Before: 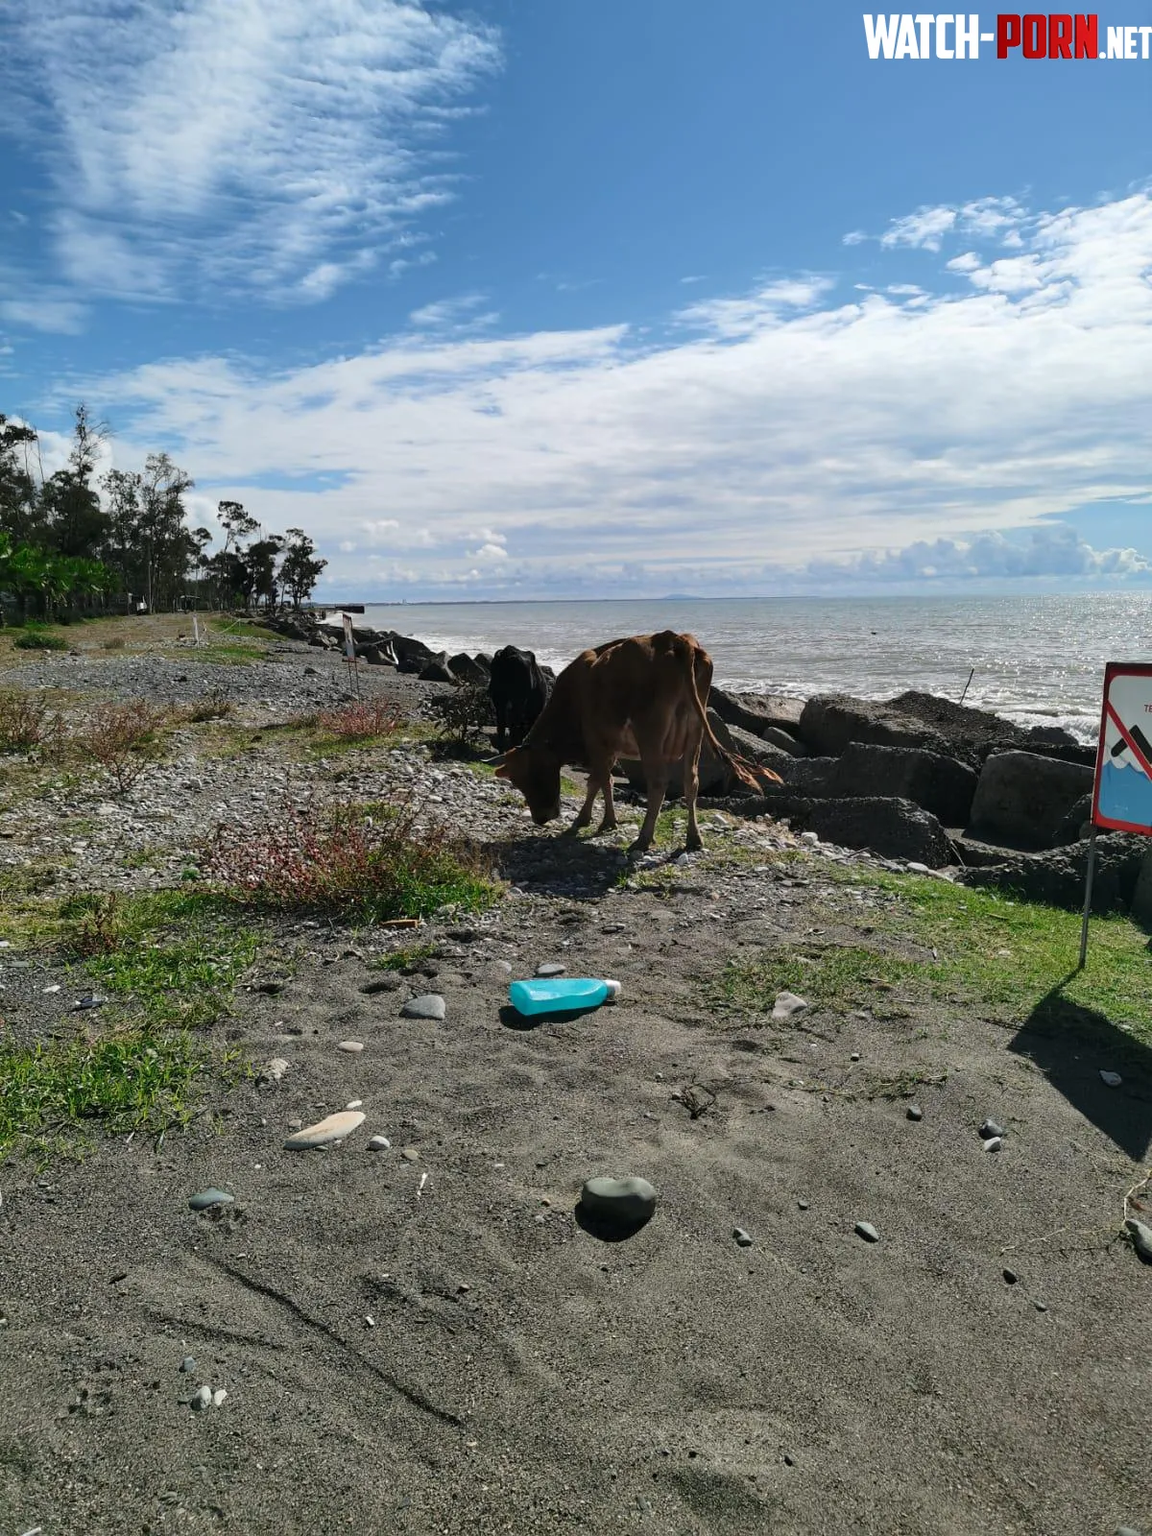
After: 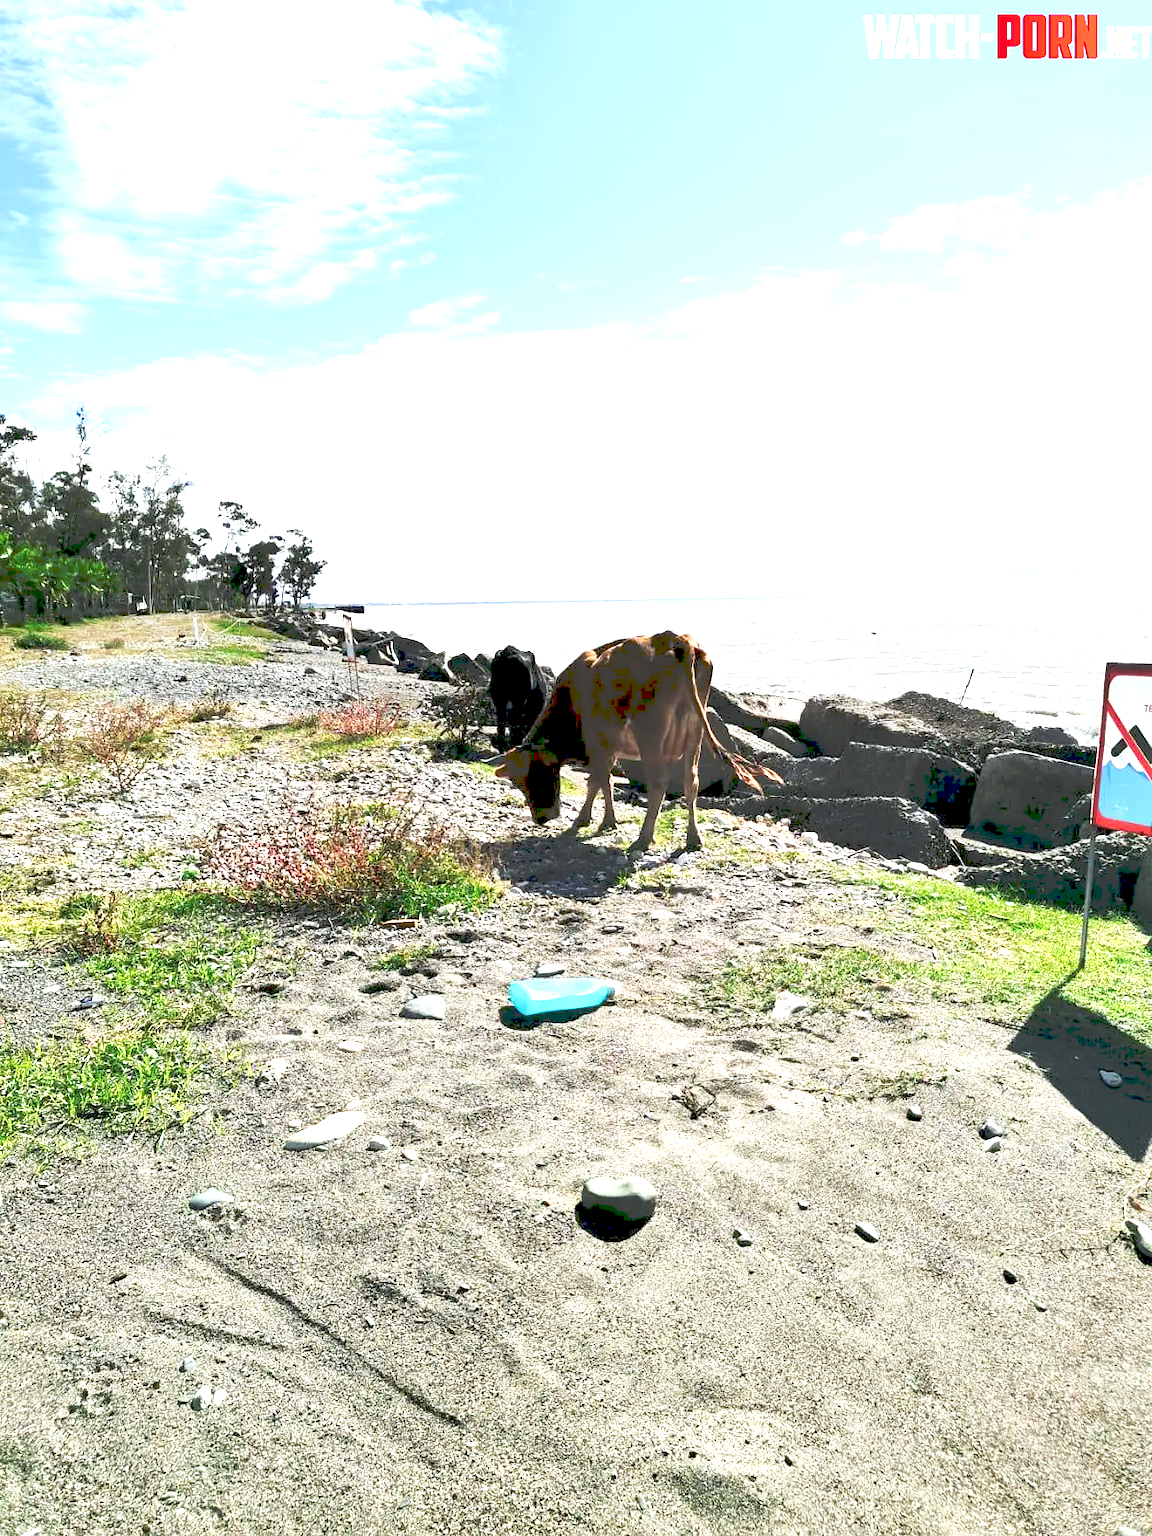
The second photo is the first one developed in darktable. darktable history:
tone curve: curves: ch0 [(0, 0) (0.003, 0.224) (0.011, 0.229) (0.025, 0.234) (0.044, 0.242) (0.069, 0.249) (0.1, 0.256) (0.136, 0.265) (0.177, 0.285) (0.224, 0.304) (0.277, 0.337) (0.335, 0.385) (0.399, 0.435) (0.468, 0.507) (0.543, 0.59) (0.623, 0.674) (0.709, 0.763) (0.801, 0.852) (0.898, 0.931) (1, 1)], preserve colors none
exposure: black level correction 0.005, exposure 2.084 EV, compensate highlight preservation false
